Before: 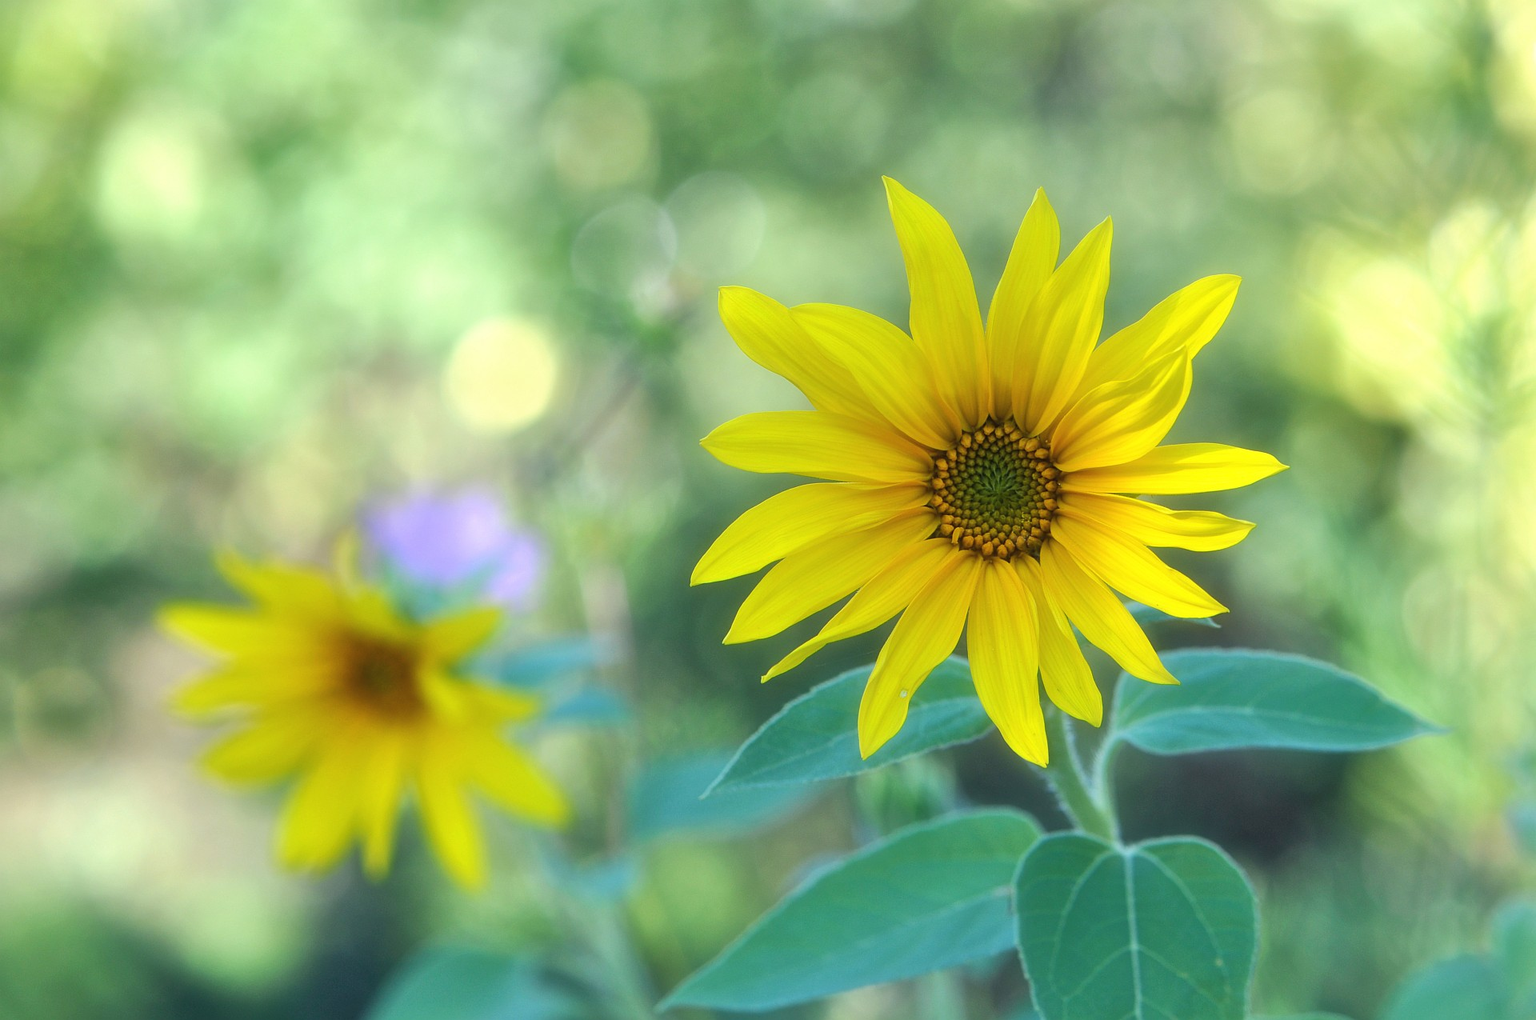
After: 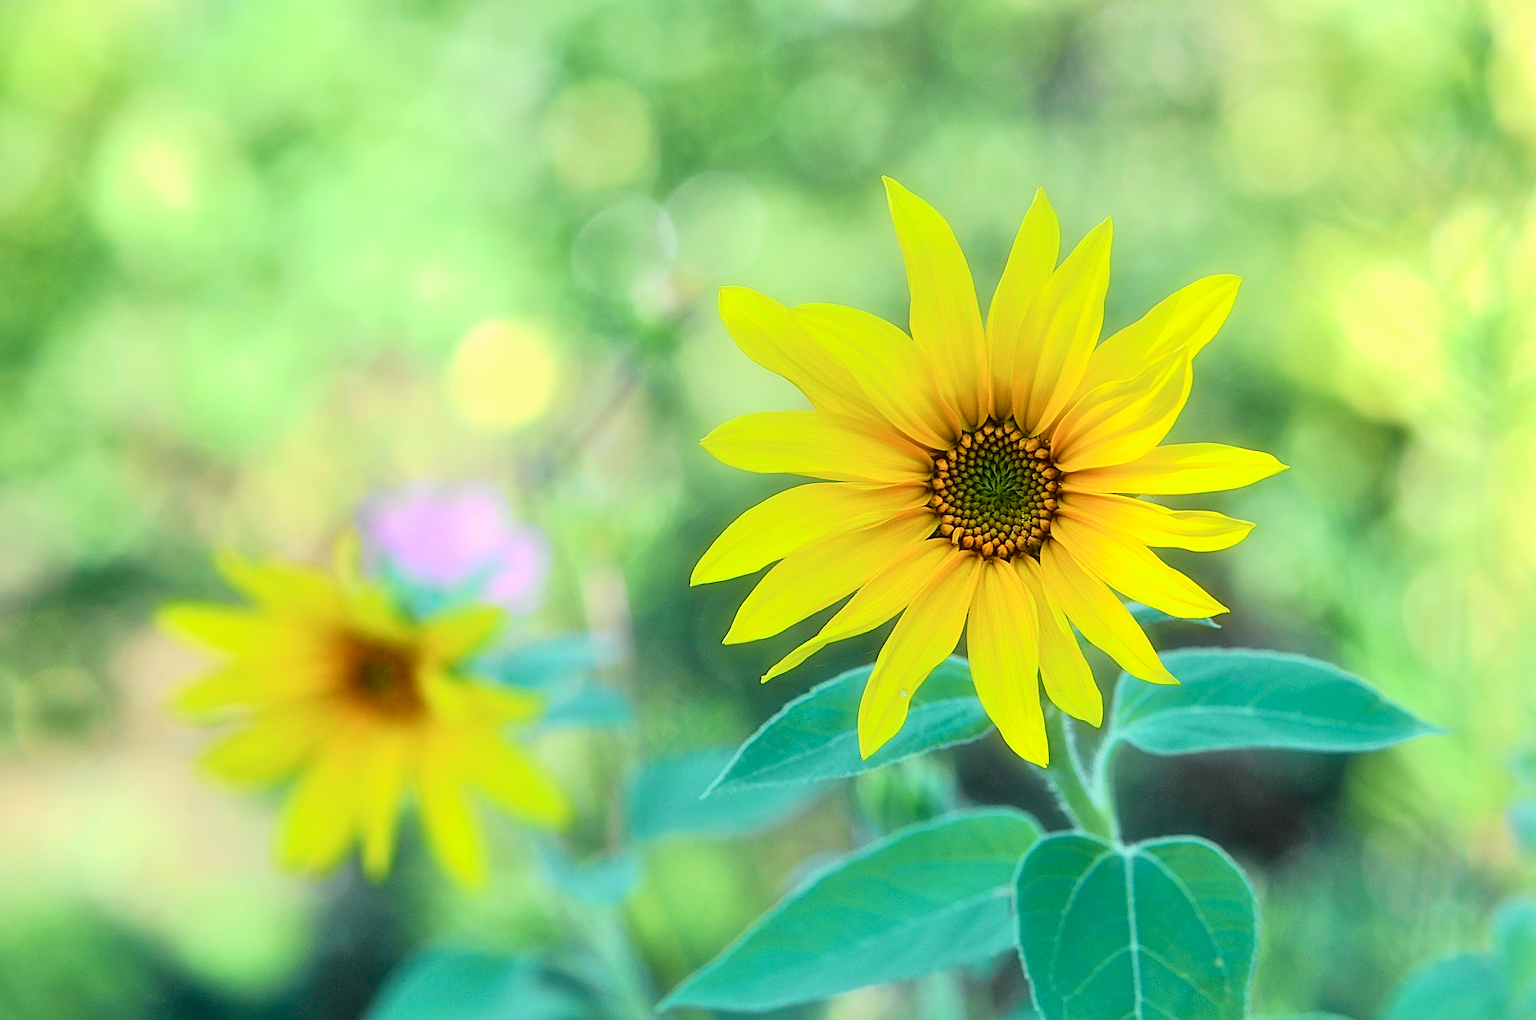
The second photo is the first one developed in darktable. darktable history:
sharpen: on, module defaults
tone curve: curves: ch0 [(0, 0.014) (0.17, 0.099) (0.392, 0.438) (0.725, 0.828) (0.872, 0.918) (1, 0.981)]; ch1 [(0, 0) (0.402, 0.36) (0.489, 0.491) (0.5, 0.503) (0.515, 0.52) (0.545, 0.572) (0.615, 0.662) (0.701, 0.725) (1, 1)]; ch2 [(0, 0) (0.42, 0.458) (0.485, 0.499) (0.503, 0.503) (0.531, 0.542) (0.561, 0.594) (0.644, 0.694) (0.717, 0.753) (1, 0.991)], color space Lab, independent channels
